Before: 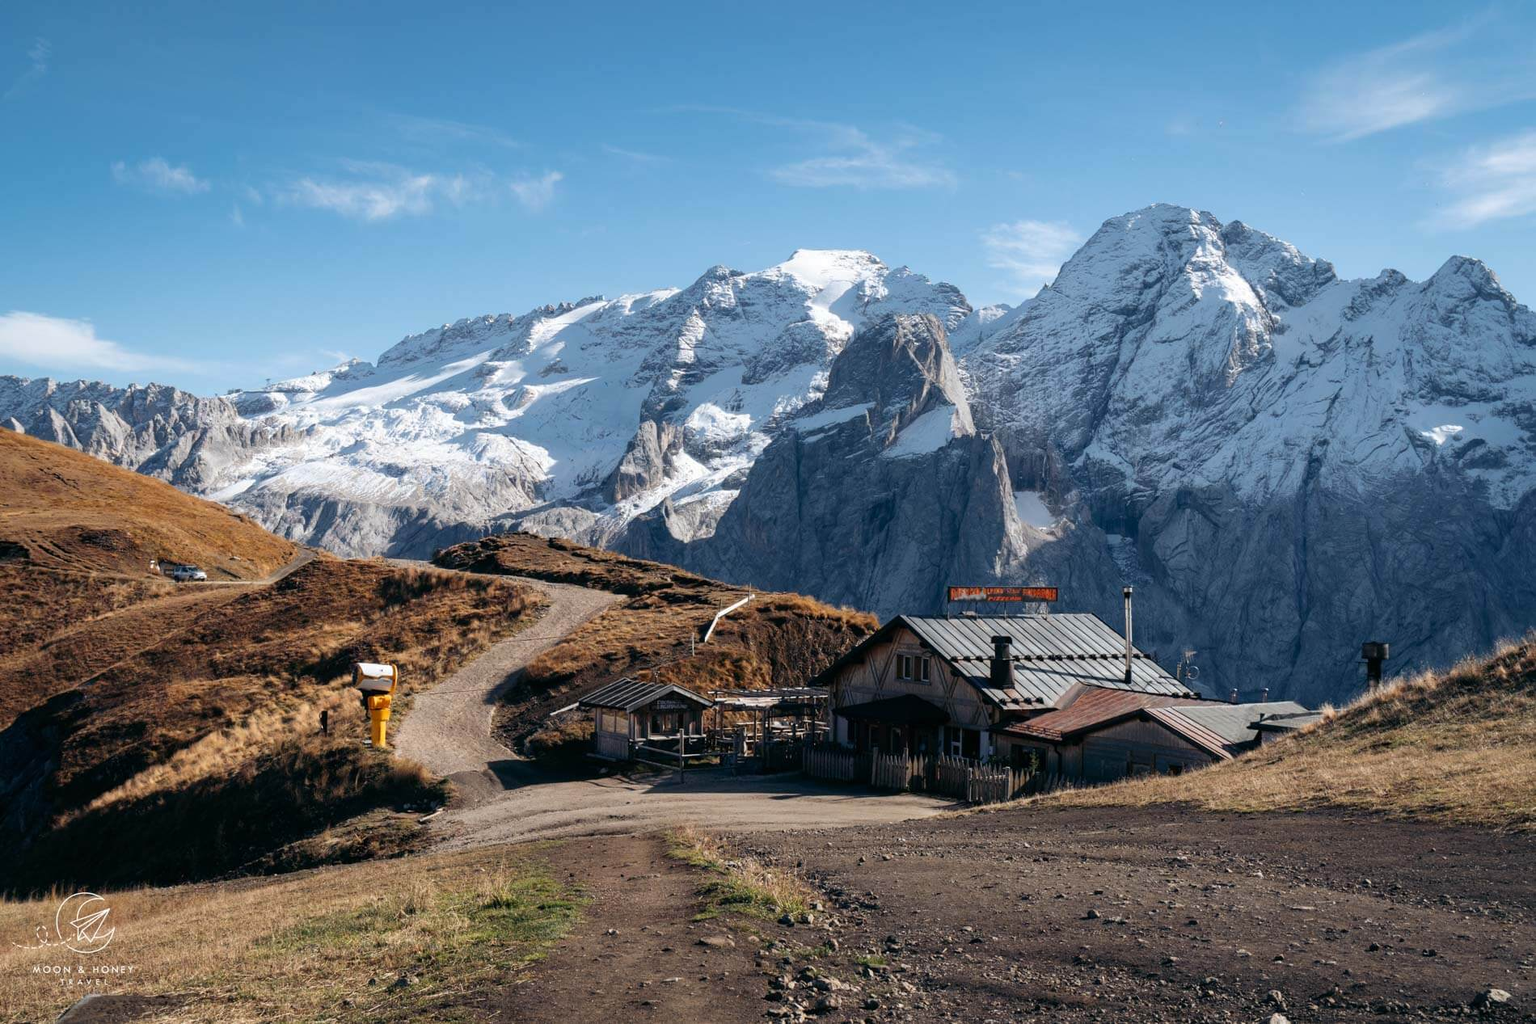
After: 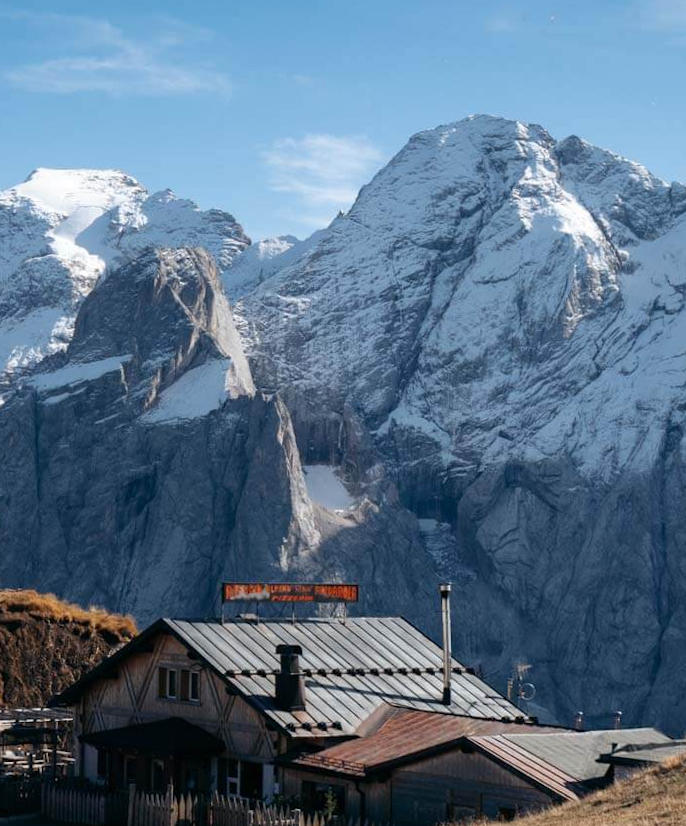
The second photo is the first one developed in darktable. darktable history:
crop and rotate: left 49.936%, top 10.094%, right 13.136%, bottom 24.256%
rotate and perspective: rotation 0.226°, lens shift (vertical) -0.042, crop left 0.023, crop right 0.982, crop top 0.006, crop bottom 0.994
